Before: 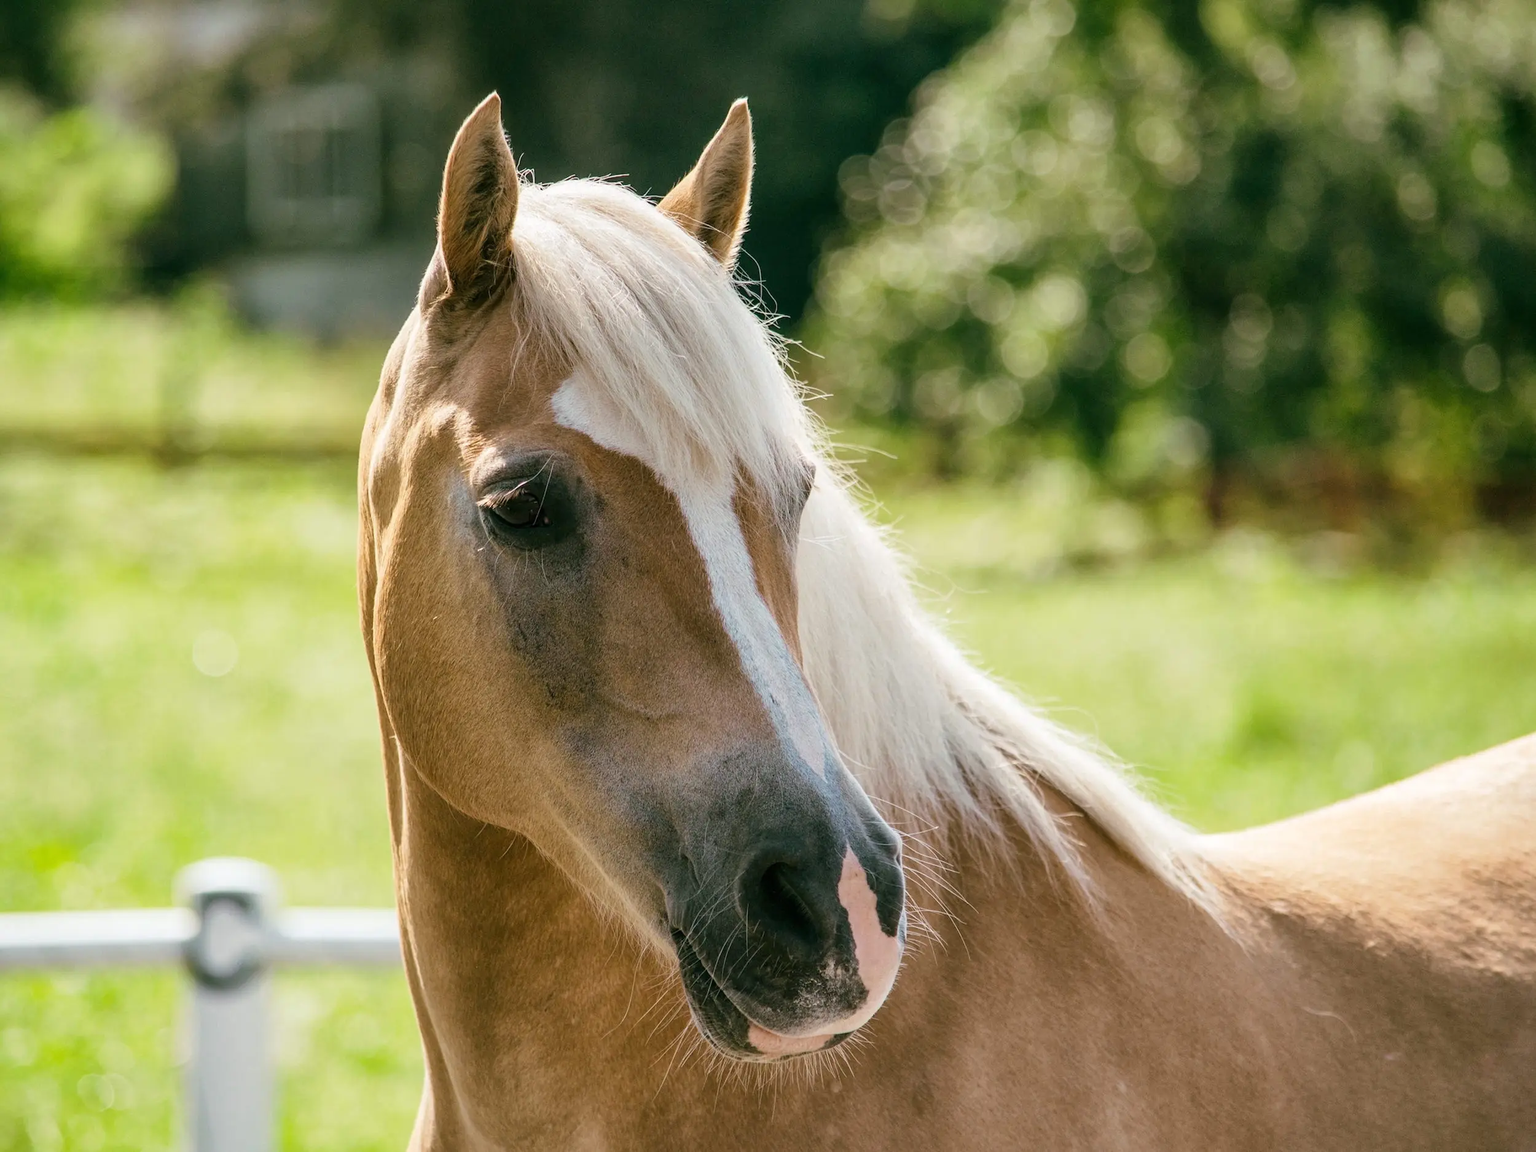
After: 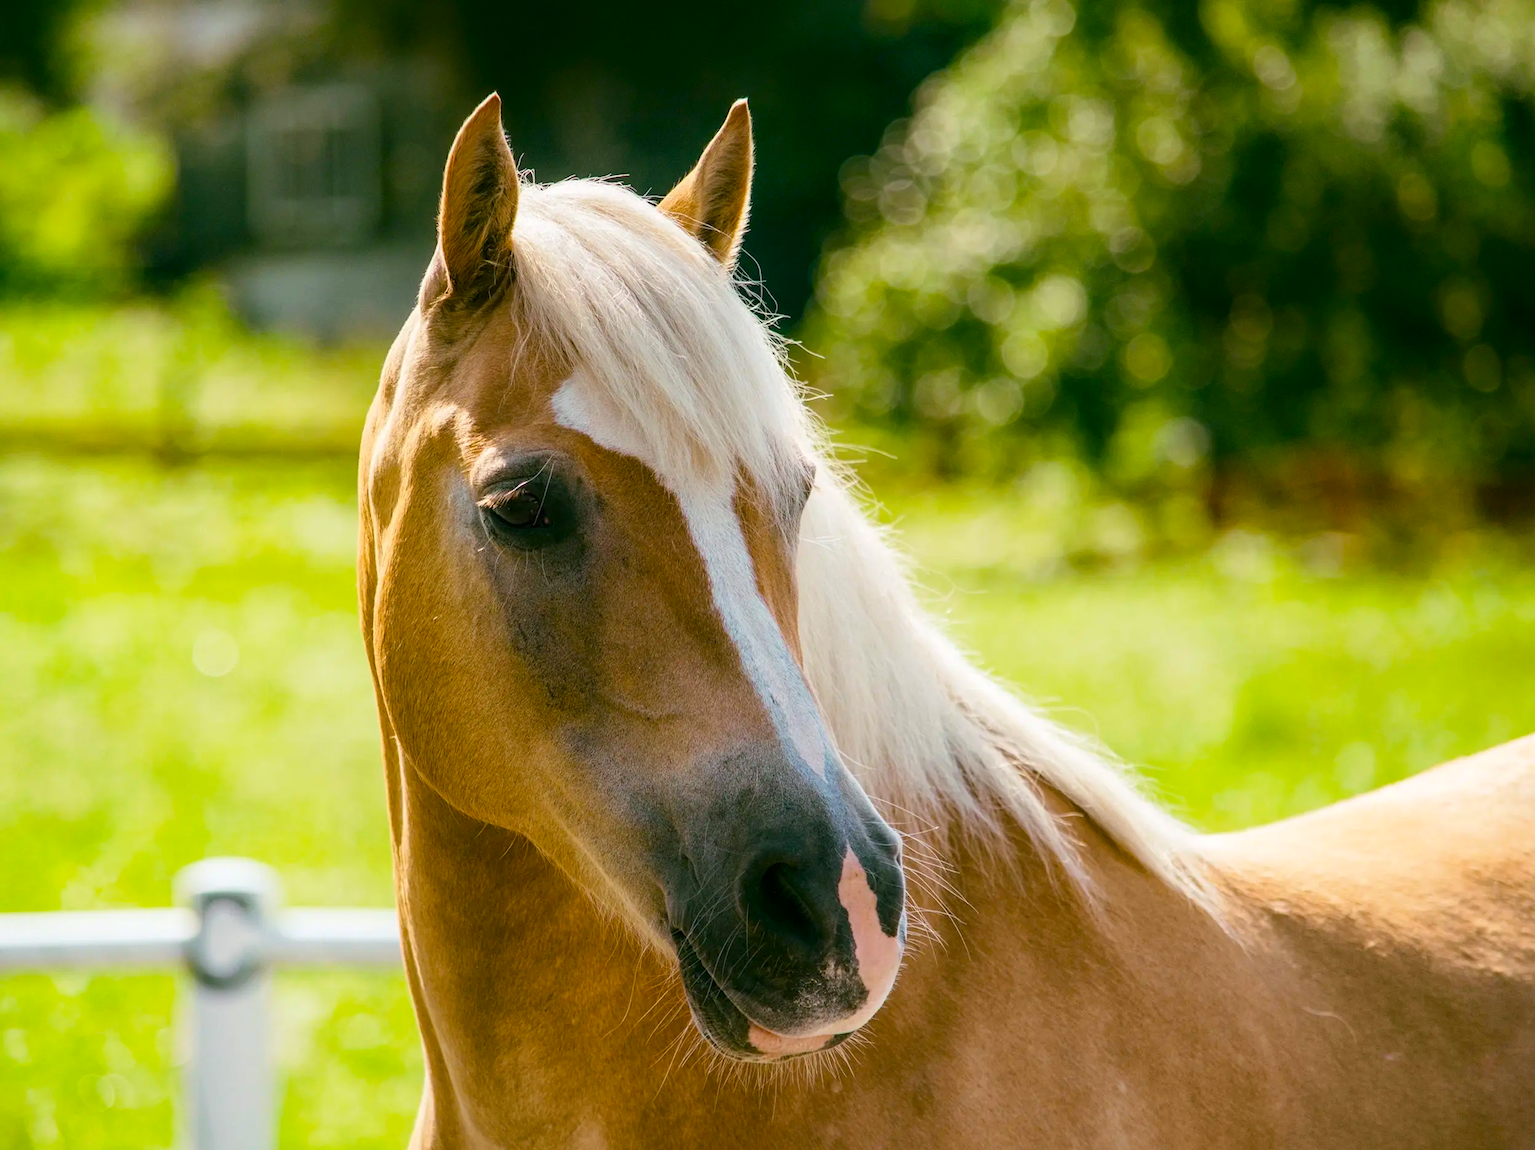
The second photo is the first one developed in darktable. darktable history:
crop: bottom 0.071%
color balance rgb: linear chroma grading › global chroma 15%, perceptual saturation grading › global saturation 30%
exposure: compensate highlight preservation false
shadows and highlights: shadows -70, highlights 35, soften with gaussian
